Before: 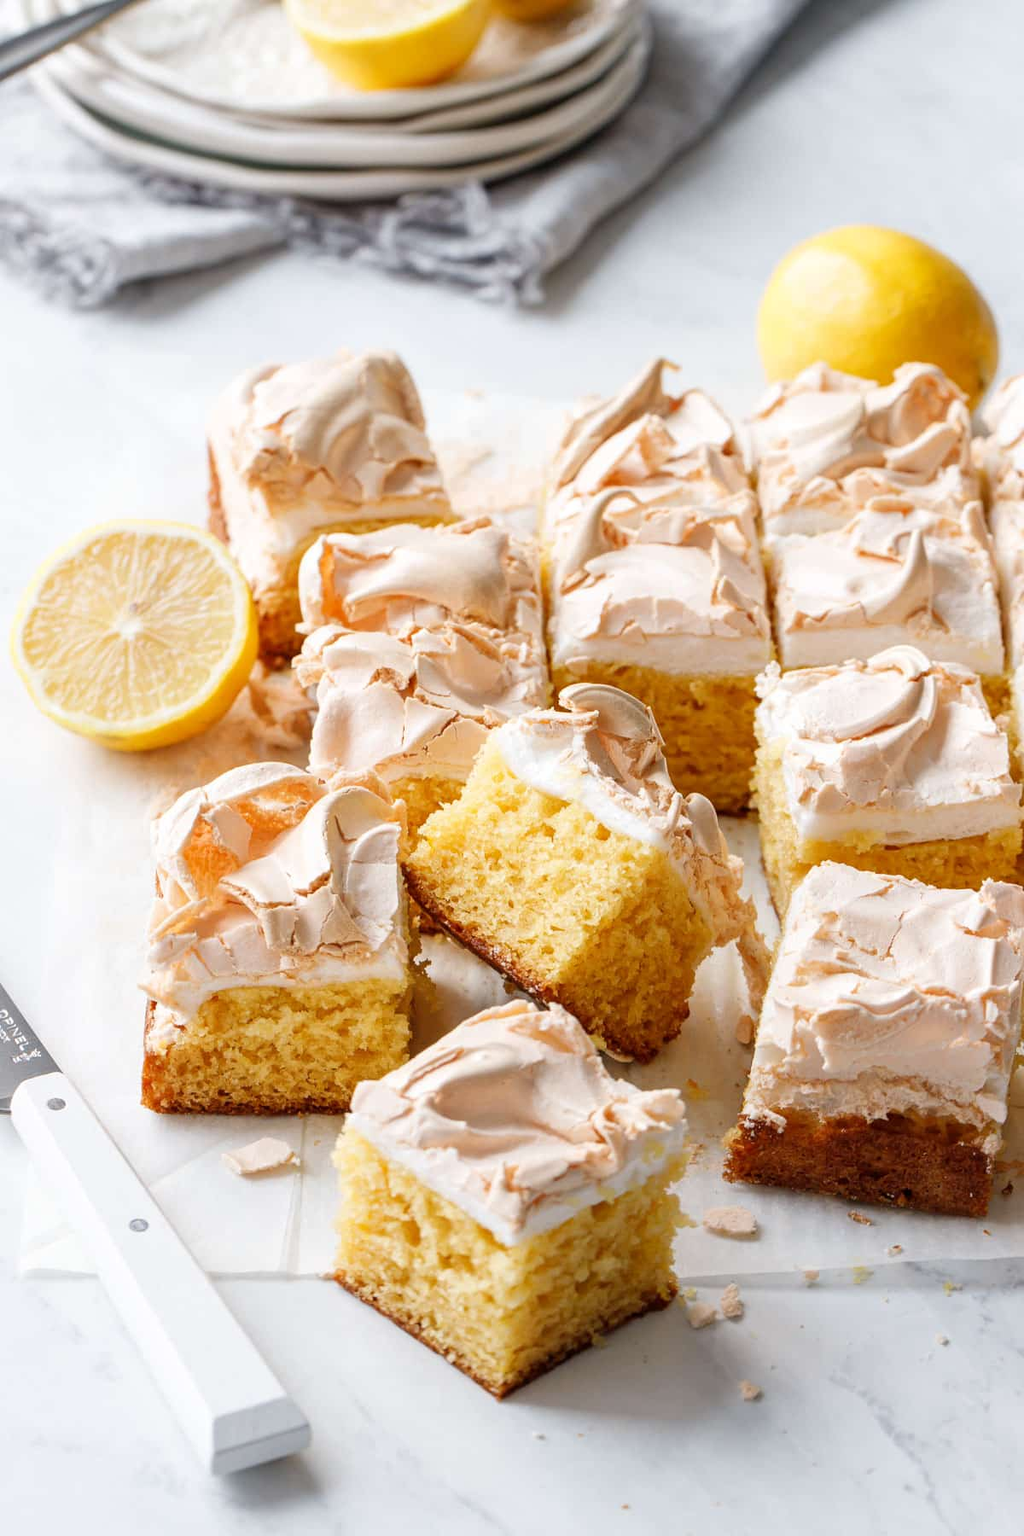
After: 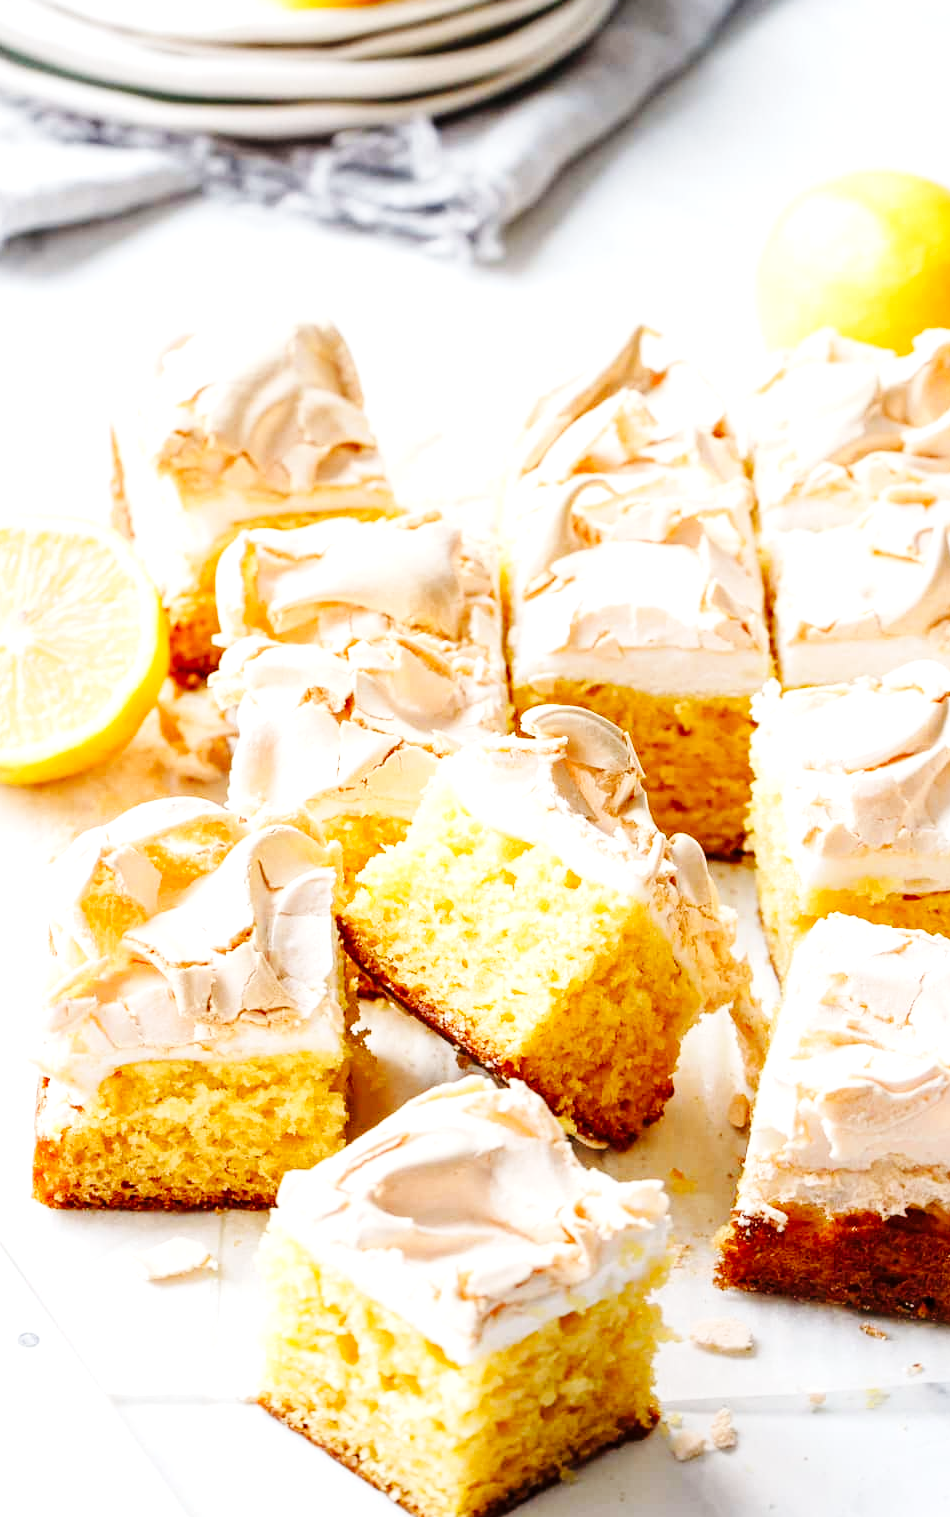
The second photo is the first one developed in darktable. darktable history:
crop: left 11.225%, top 5.381%, right 9.565%, bottom 10.314%
exposure: black level correction 0.001, exposure 0.5 EV, compensate exposure bias true, compensate highlight preservation false
base curve: curves: ch0 [(0, 0) (0.036, 0.025) (0.121, 0.166) (0.206, 0.329) (0.605, 0.79) (1, 1)], preserve colors none
